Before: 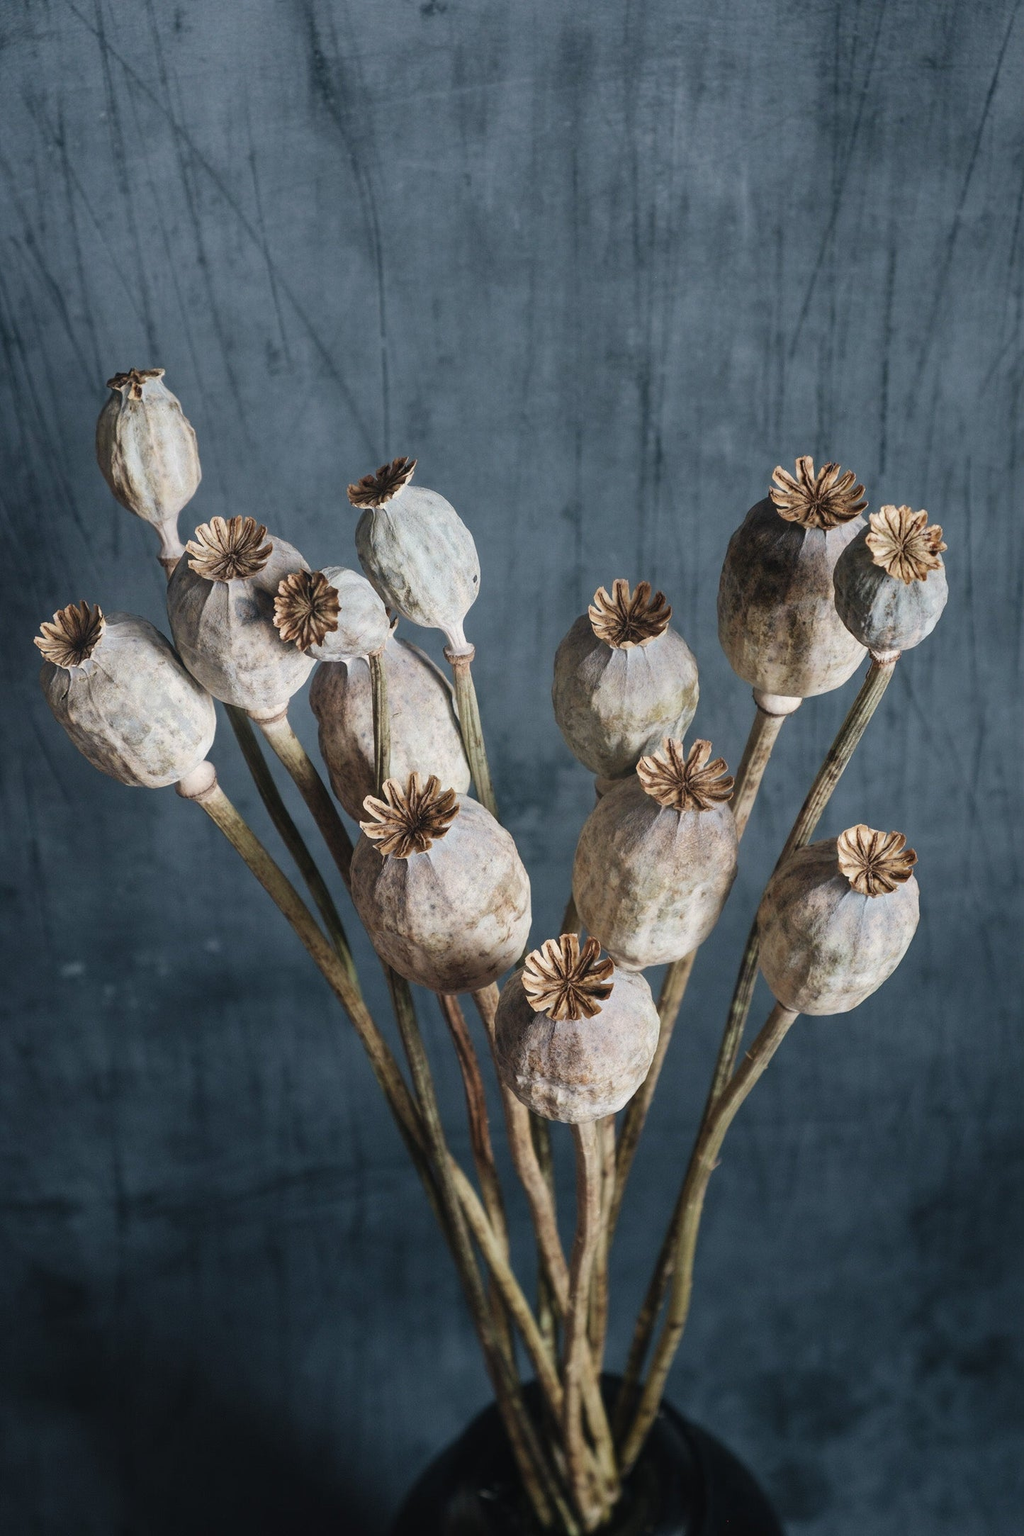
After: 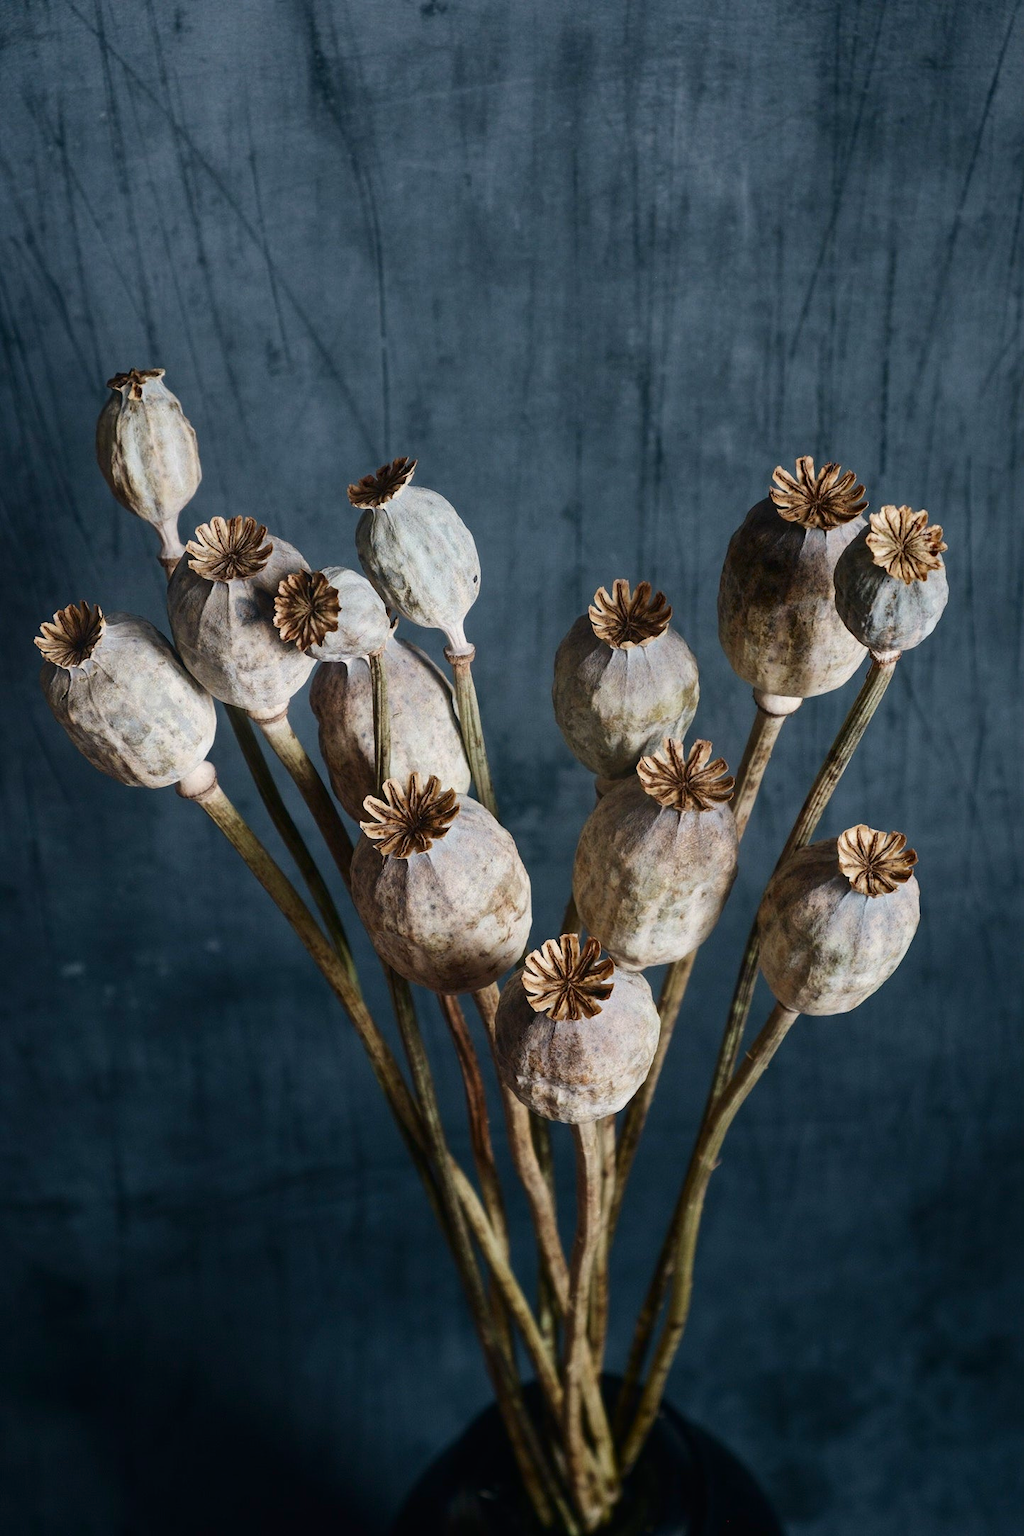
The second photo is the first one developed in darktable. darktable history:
contrast brightness saturation: contrast 0.123, brightness -0.122, saturation 0.201
